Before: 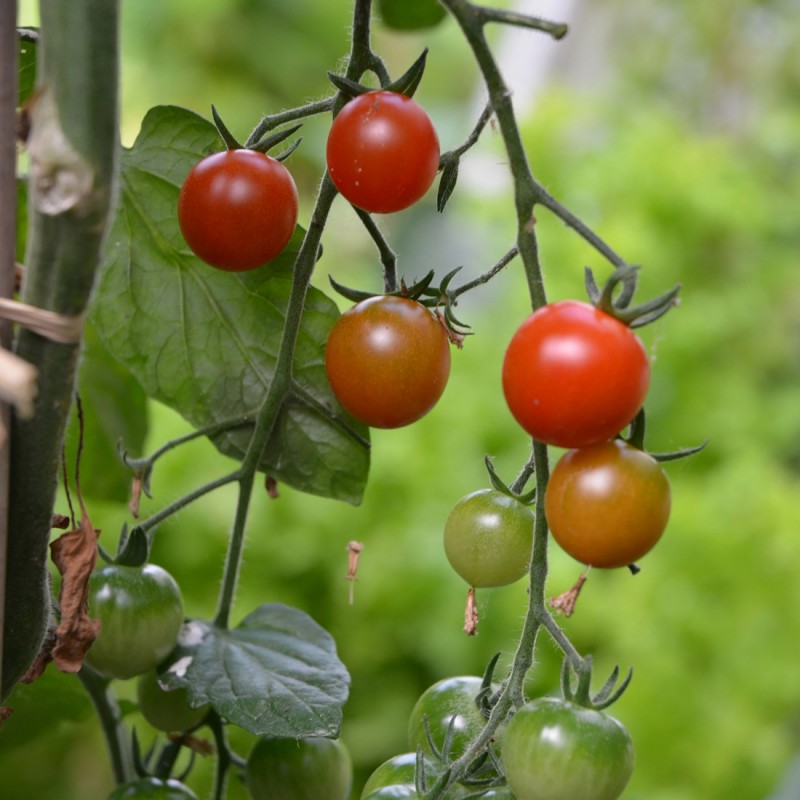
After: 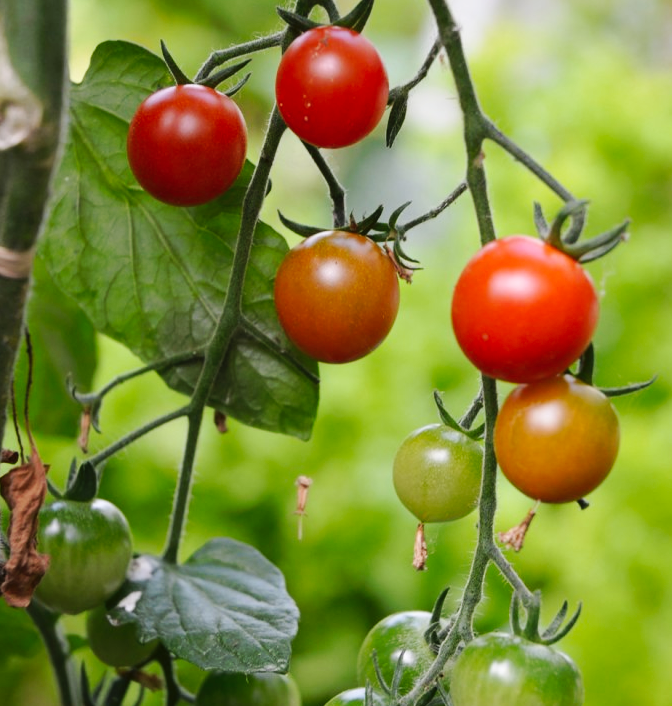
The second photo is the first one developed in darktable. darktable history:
tone curve: curves: ch0 [(0, 0) (0.003, 0.005) (0.011, 0.013) (0.025, 0.027) (0.044, 0.044) (0.069, 0.06) (0.1, 0.081) (0.136, 0.114) (0.177, 0.16) (0.224, 0.211) (0.277, 0.277) (0.335, 0.354) (0.399, 0.435) (0.468, 0.538) (0.543, 0.626) (0.623, 0.708) (0.709, 0.789) (0.801, 0.867) (0.898, 0.935) (1, 1)], preserve colors none
crop: left 6.446%, top 8.188%, right 9.538%, bottom 3.548%
